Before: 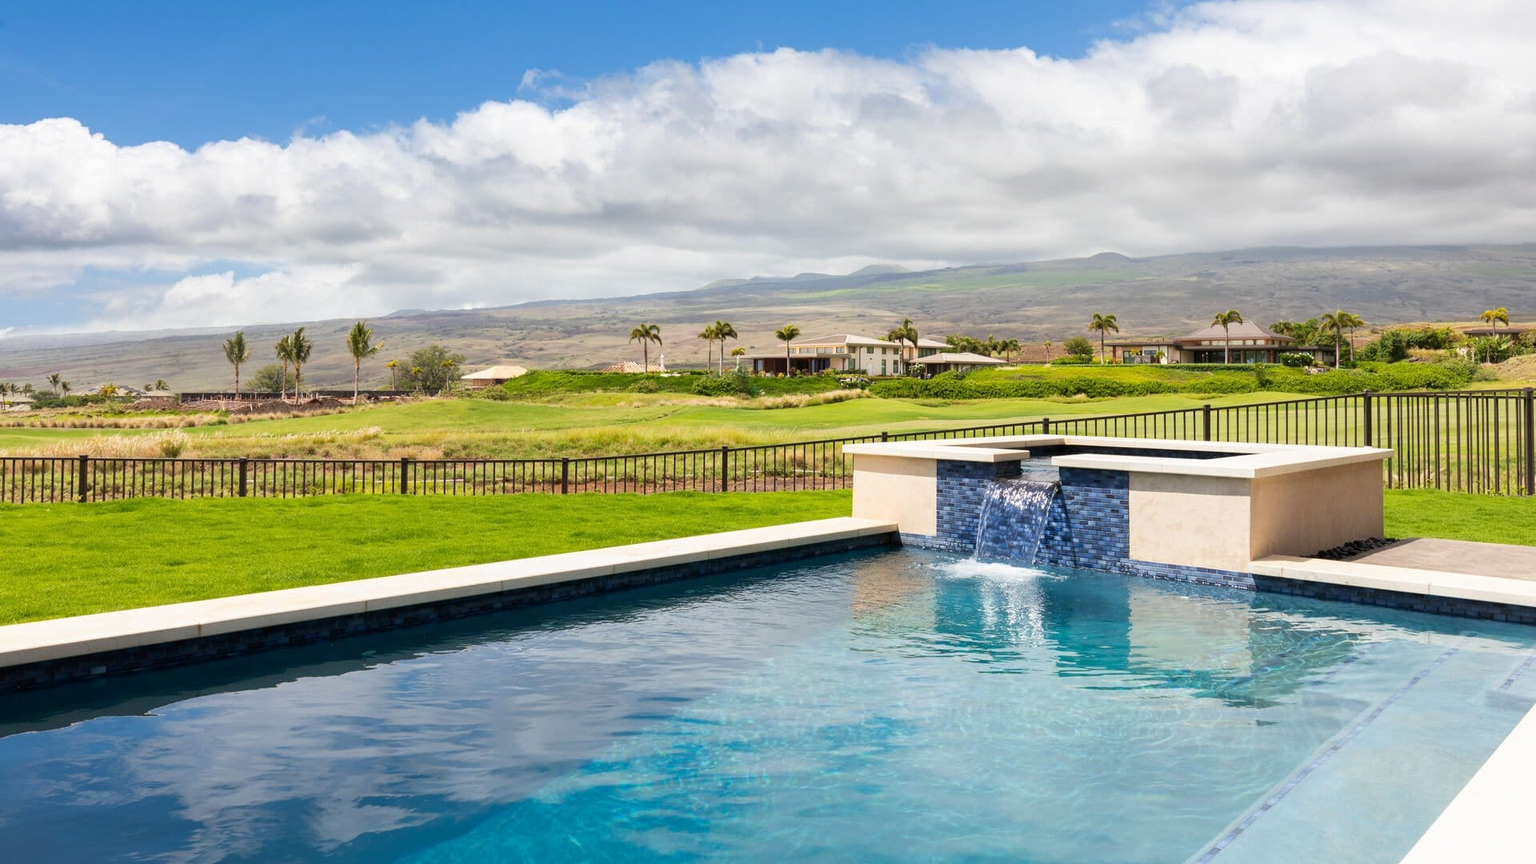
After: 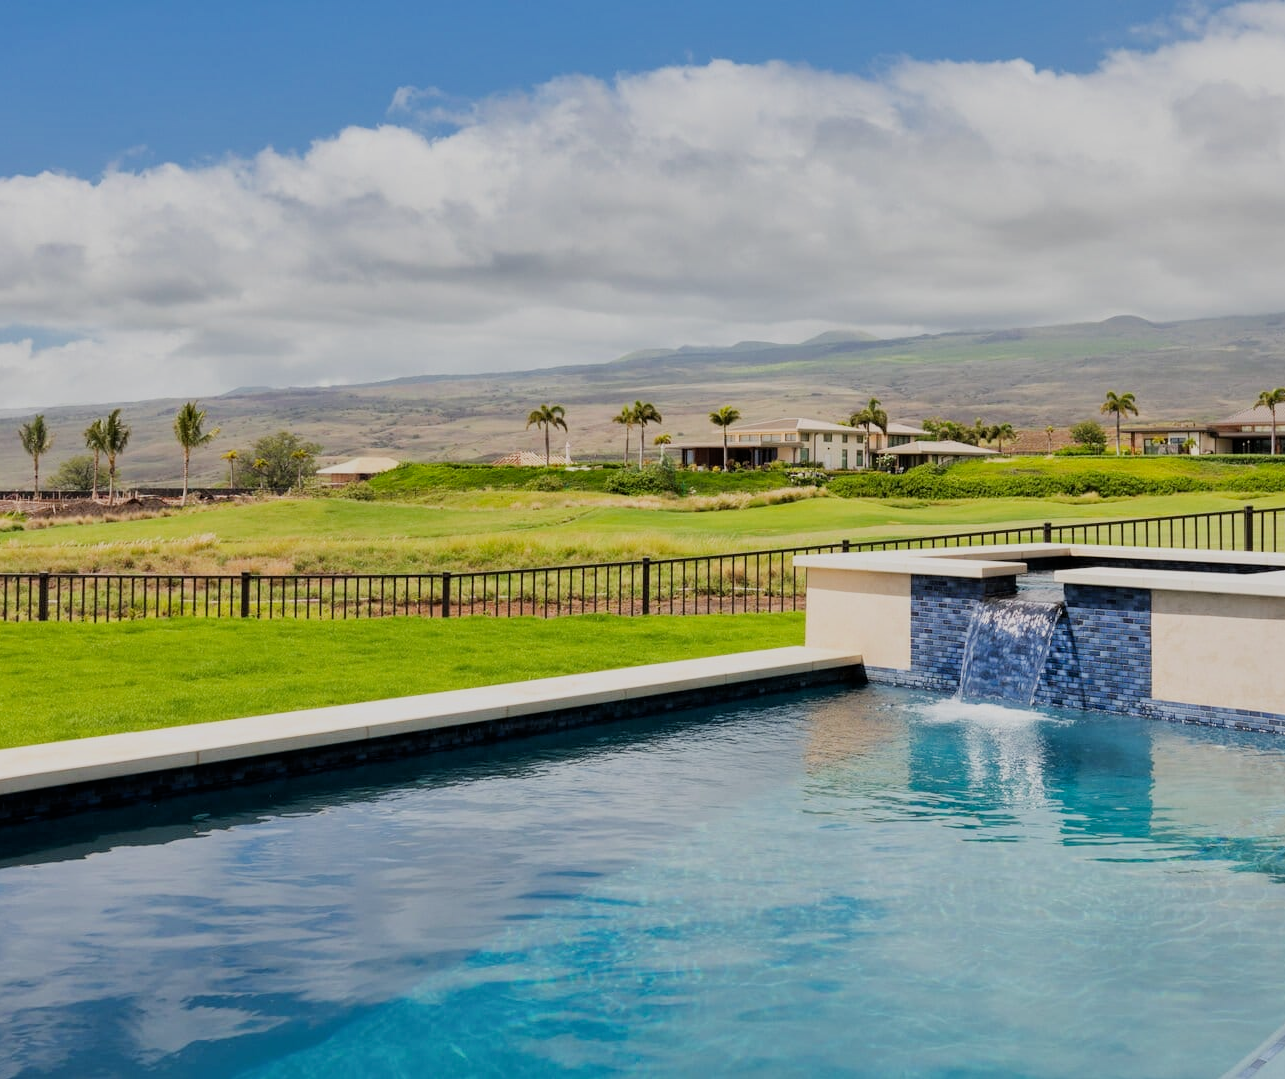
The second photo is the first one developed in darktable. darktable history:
crop and rotate: left 13.565%, right 19.468%
filmic rgb: black relative exposure -7.65 EV, white relative exposure 4.56 EV, hardness 3.61
shadows and highlights: soften with gaussian
